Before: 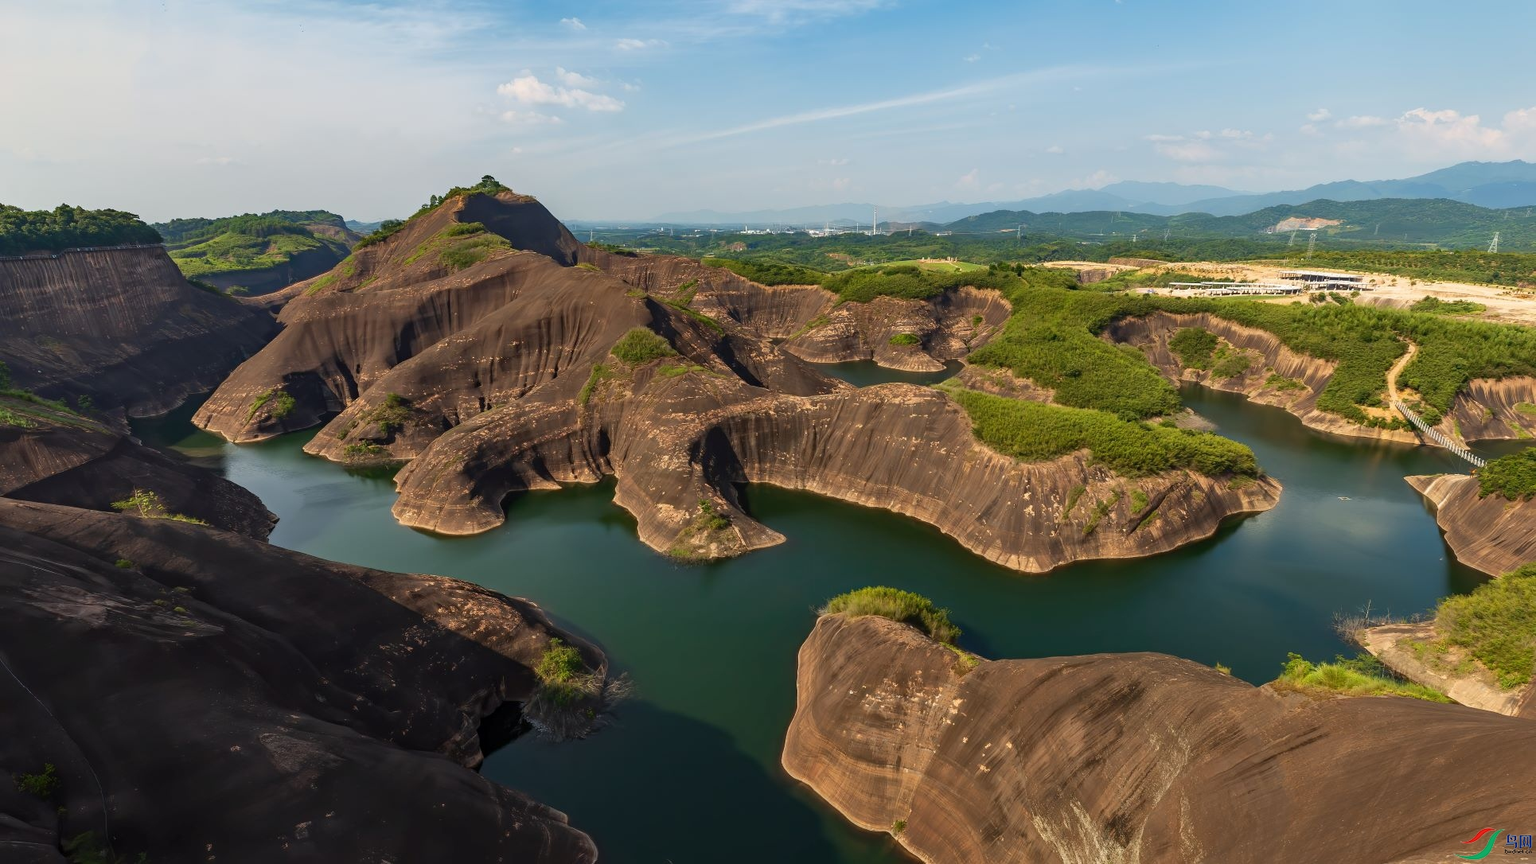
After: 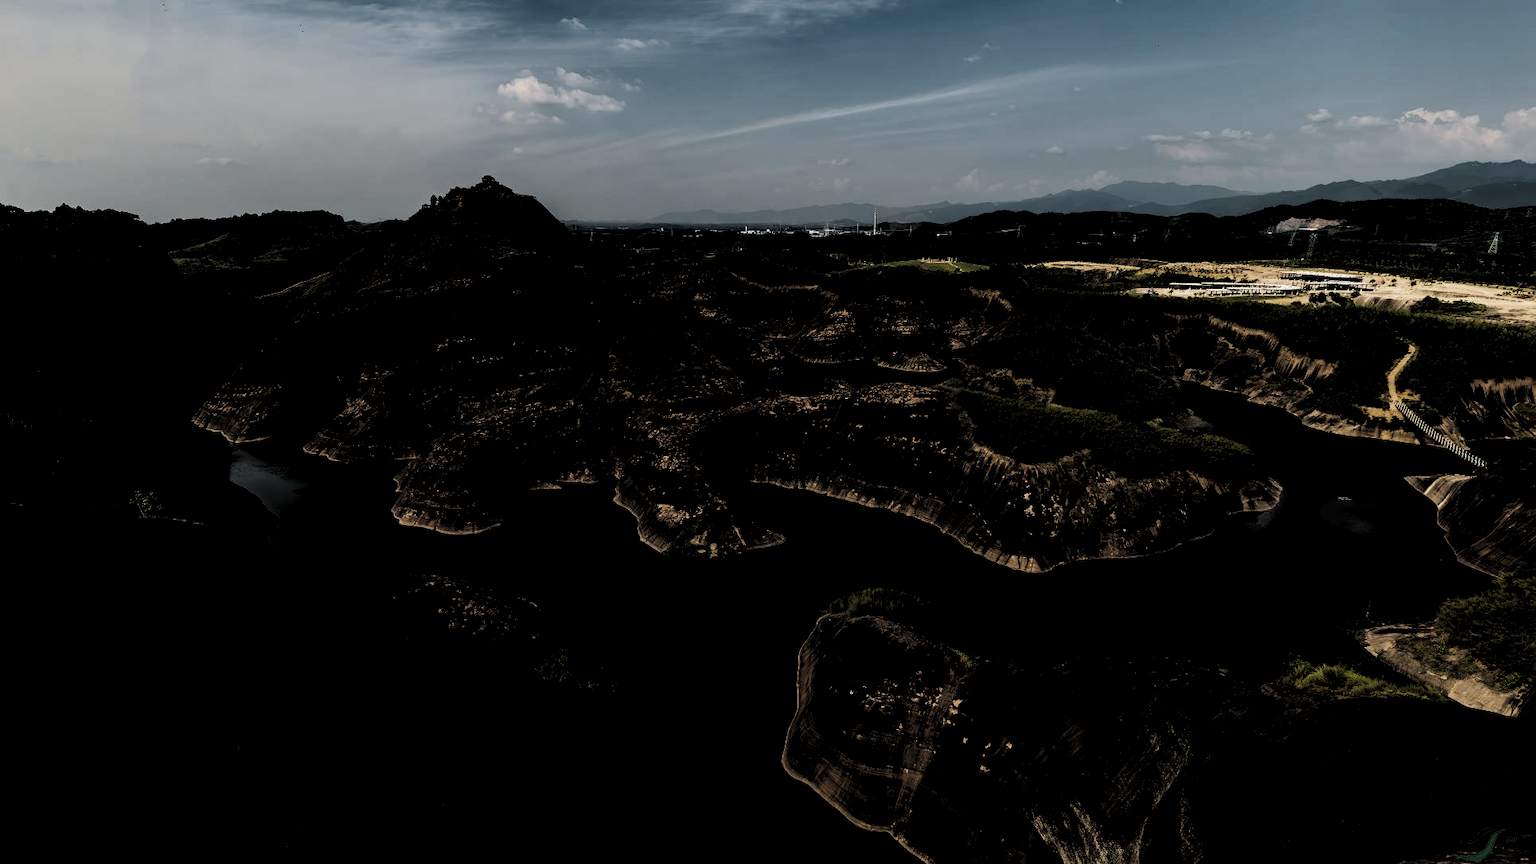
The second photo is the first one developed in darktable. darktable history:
levels: levels [0.514, 0.759, 1]
